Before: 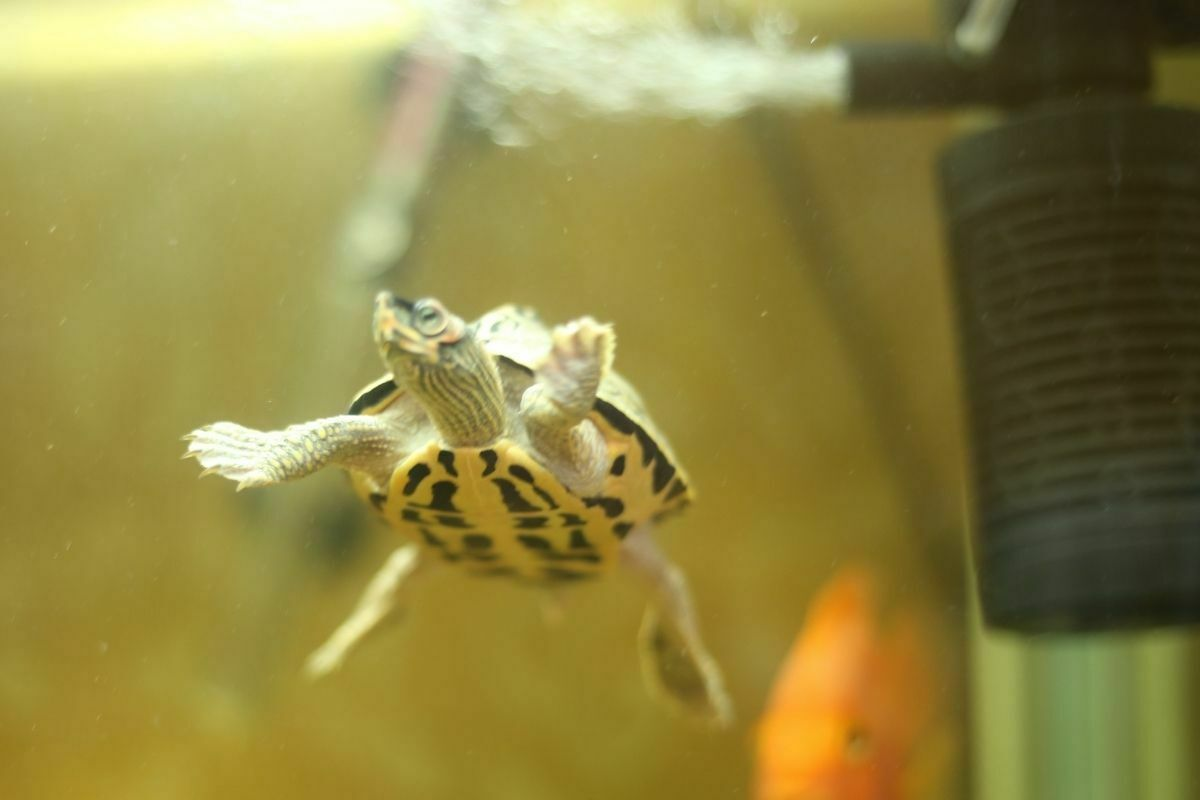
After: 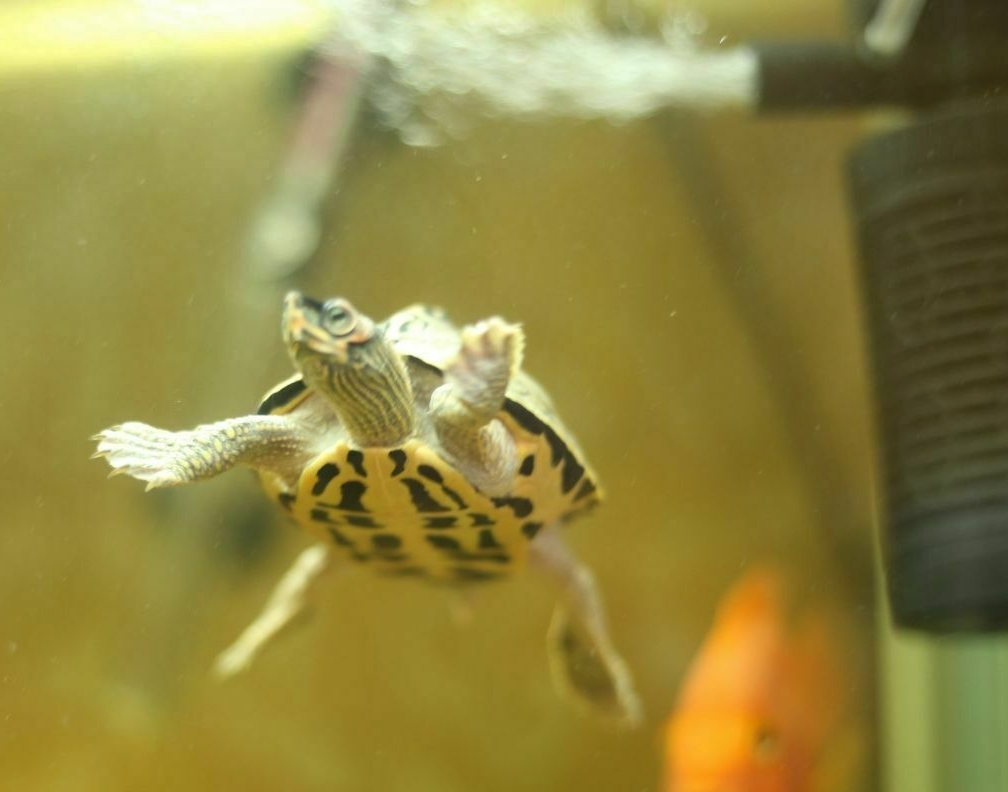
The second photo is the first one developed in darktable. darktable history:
shadows and highlights: soften with gaussian
crop: left 7.598%, right 7.873%
